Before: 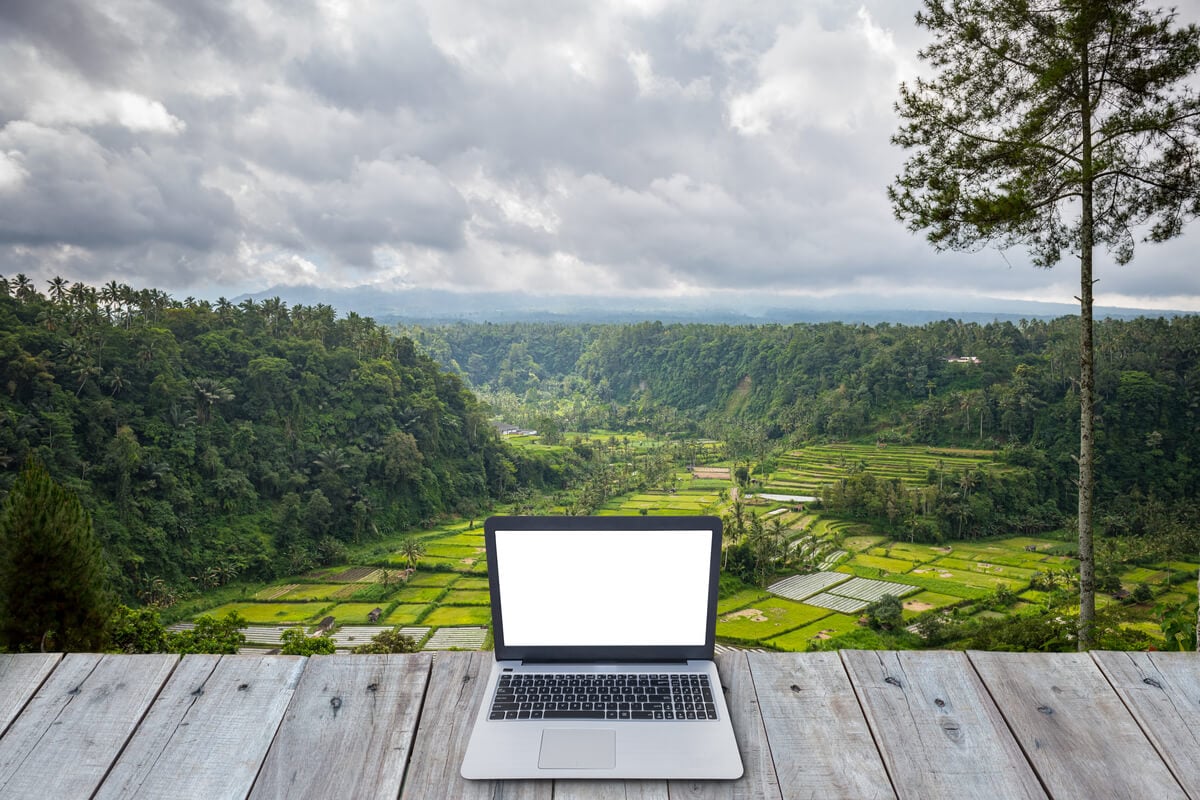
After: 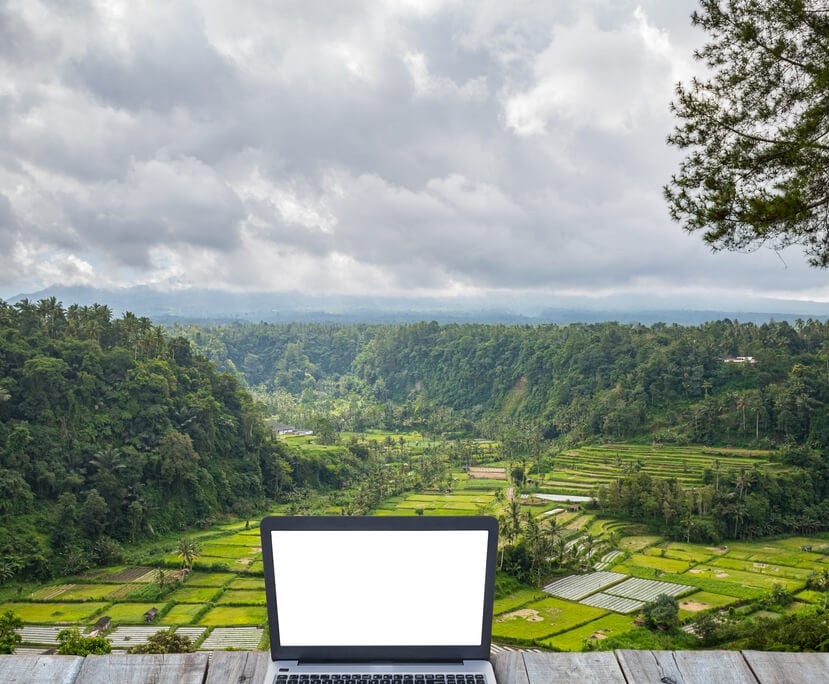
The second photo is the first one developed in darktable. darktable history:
crop: left 18.669%, right 12.242%, bottom 14.4%
